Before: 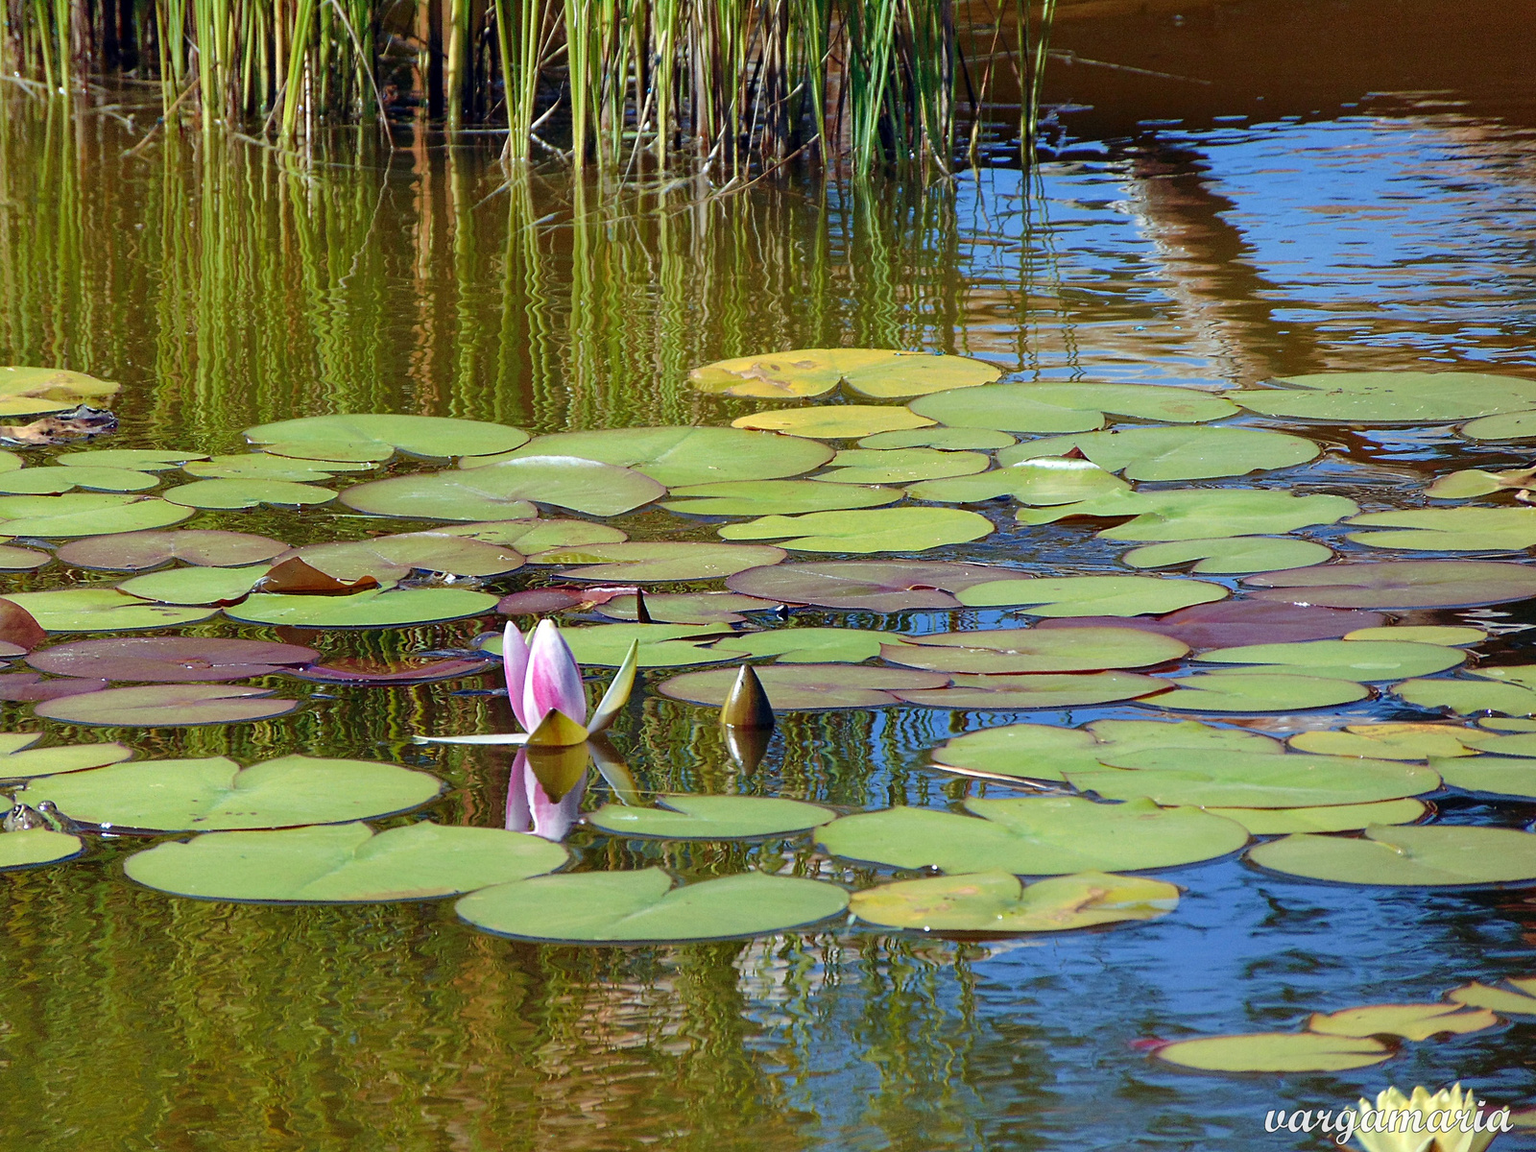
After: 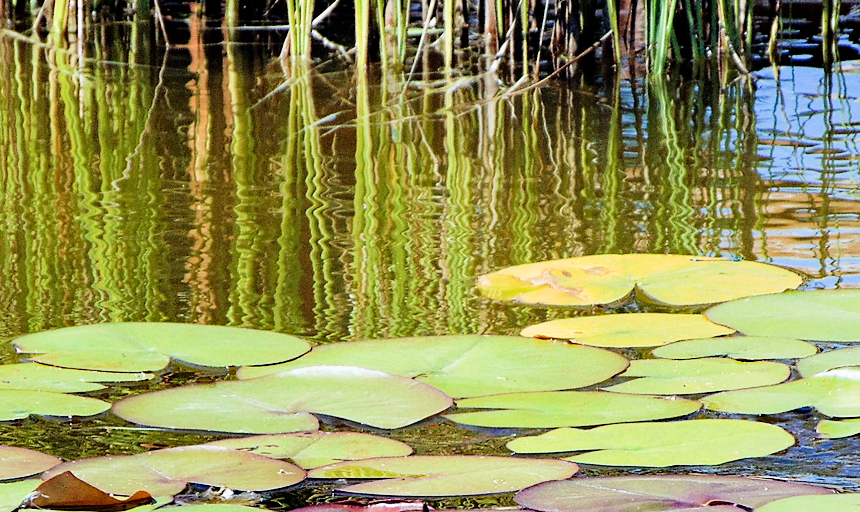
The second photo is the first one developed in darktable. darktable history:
filmic rgb: black relative exposure -5.14 EV, white relative exposure 3.97 EV, hardness 2.89, contrast 1.411, highlights saturation mix -30.46%
crop: left 15.117%, top 9.154%, right 31.115%, bottom 48.111%
exposure: black level correction 0, exposure 0.931 EV, compensate highlight preservation false
haze removal: adaptive false
